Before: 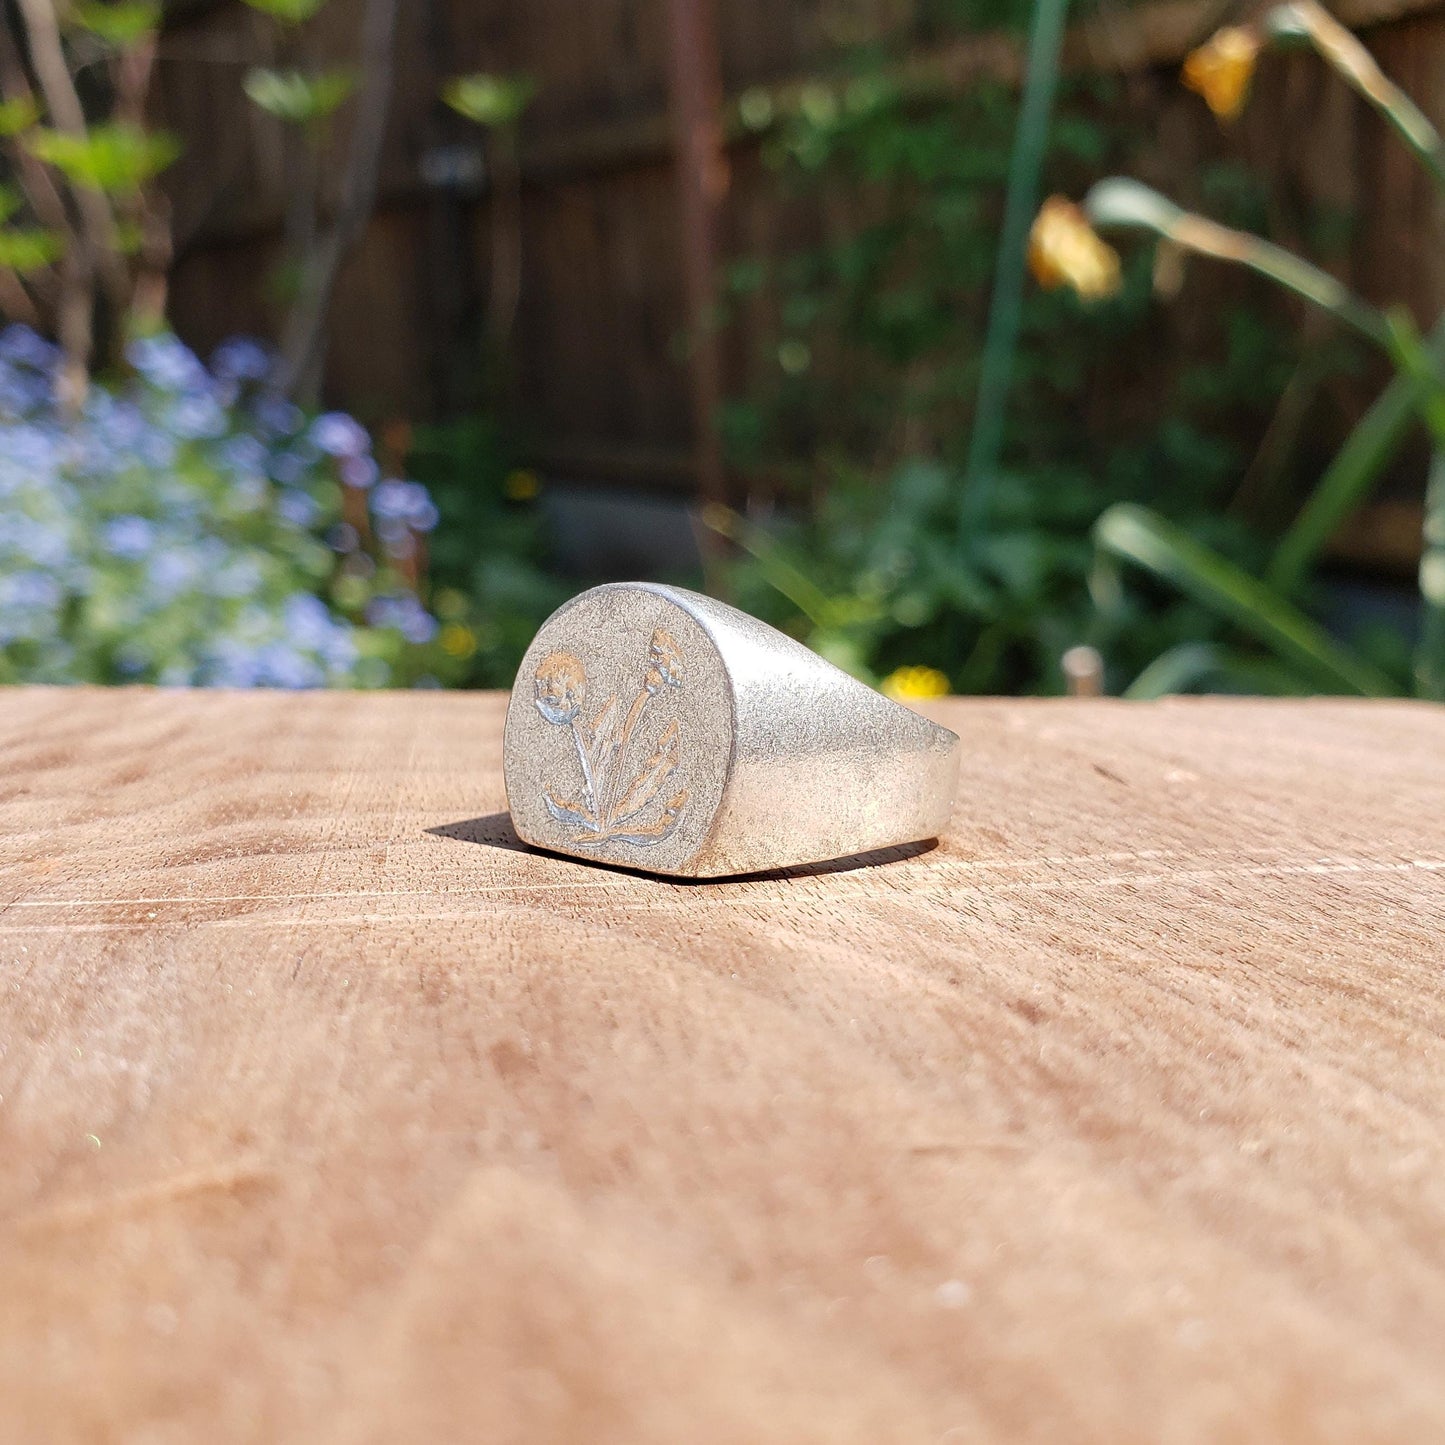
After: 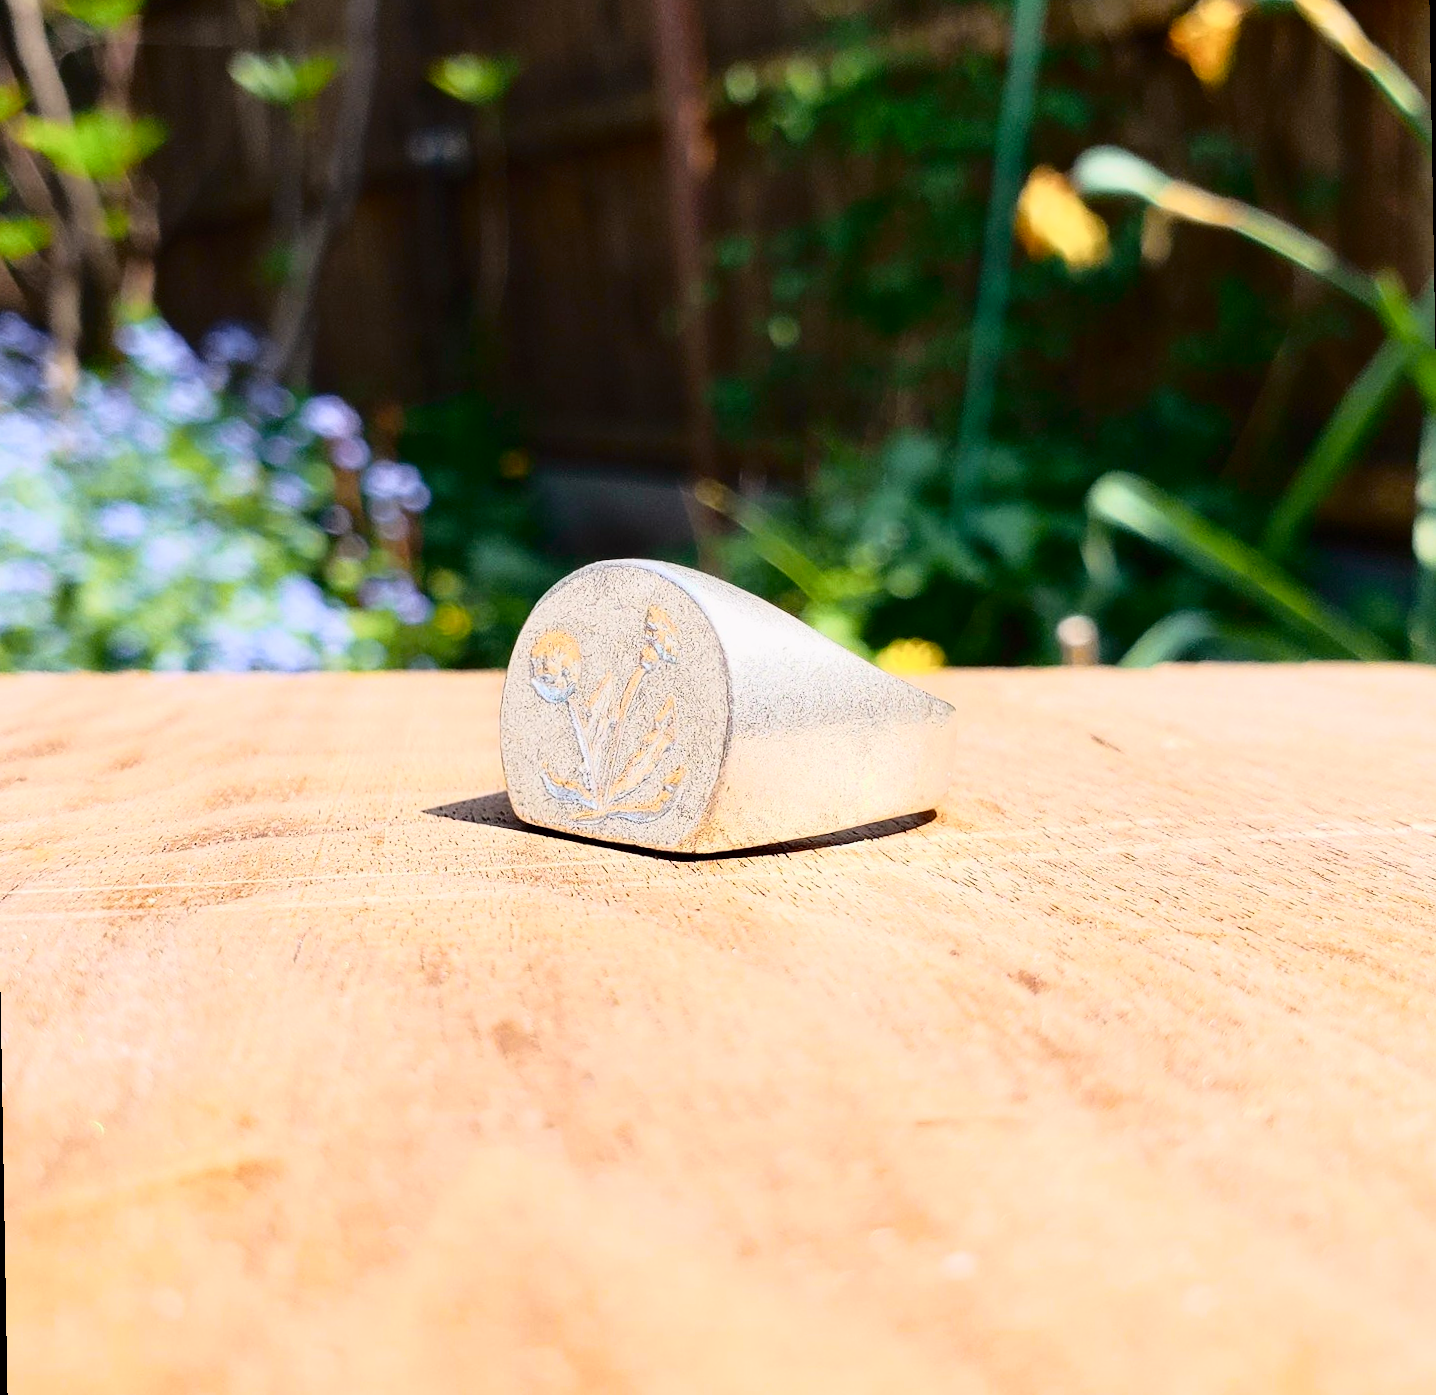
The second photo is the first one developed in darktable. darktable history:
rotate and perspective: rotation -1°, crop left 0.011, crop right 0.989, crop top 0.025, crop bottom 0.975
tone curve: curves: ch0 [(0, 0) (0.187, 0.12) (0.392, 0.438) (0.704, 0.86) (0.858, 0.938) (1, 0.981)]; ch1 [(0, 0) (0.402, 0.36) (0.476, 0.456) (0.498, 0.501) (0.518, 0.521) (0.58, 0.598) (0.619, 0.663) (0.692, 0.744) (1, 1)]; ch2 [(0, 0) (0.427, 0.417) (0.483, 0.481) (0.503, 0.503) (0.526, 0.53) (0.563, 0.585) (0.626, 0.703) (0.699, 0.753) (0.997, 0.858)], color space Lab, independent channels
